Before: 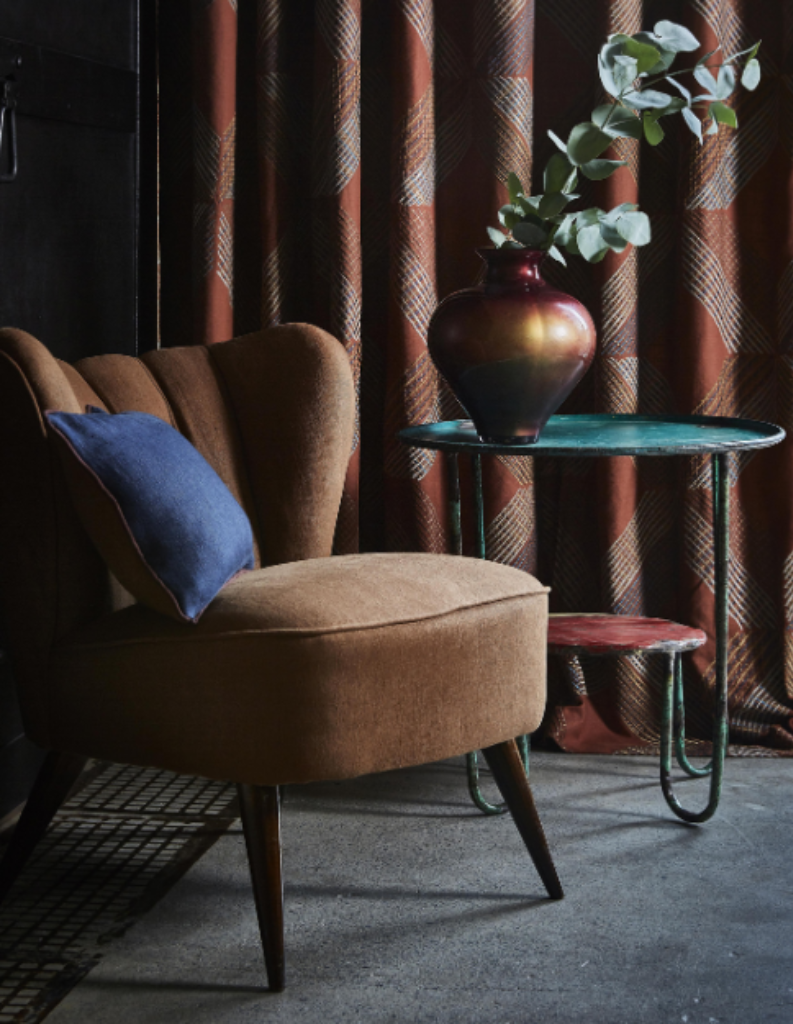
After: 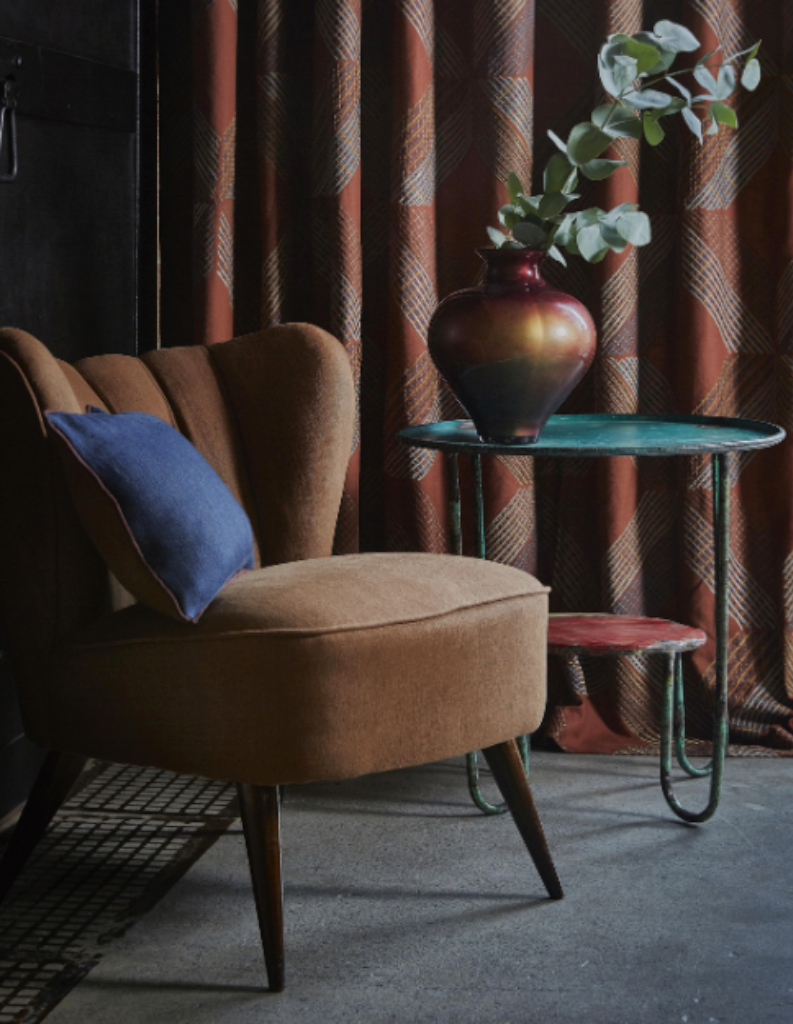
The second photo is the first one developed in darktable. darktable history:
tone equalizer: -8 EV 0.259 EV, -7 EV 0.386 EV, -6 EV 0.403 EV, -5 EV 0.267 EV, -3 EV -0.26 EV, -2 EV -0.411 EV, -1 EV -0.437 EV, +0 EV -0.268 EV, edges refinement/feathering 500, mask exposure compensation -1.57 EV, preserve details no
